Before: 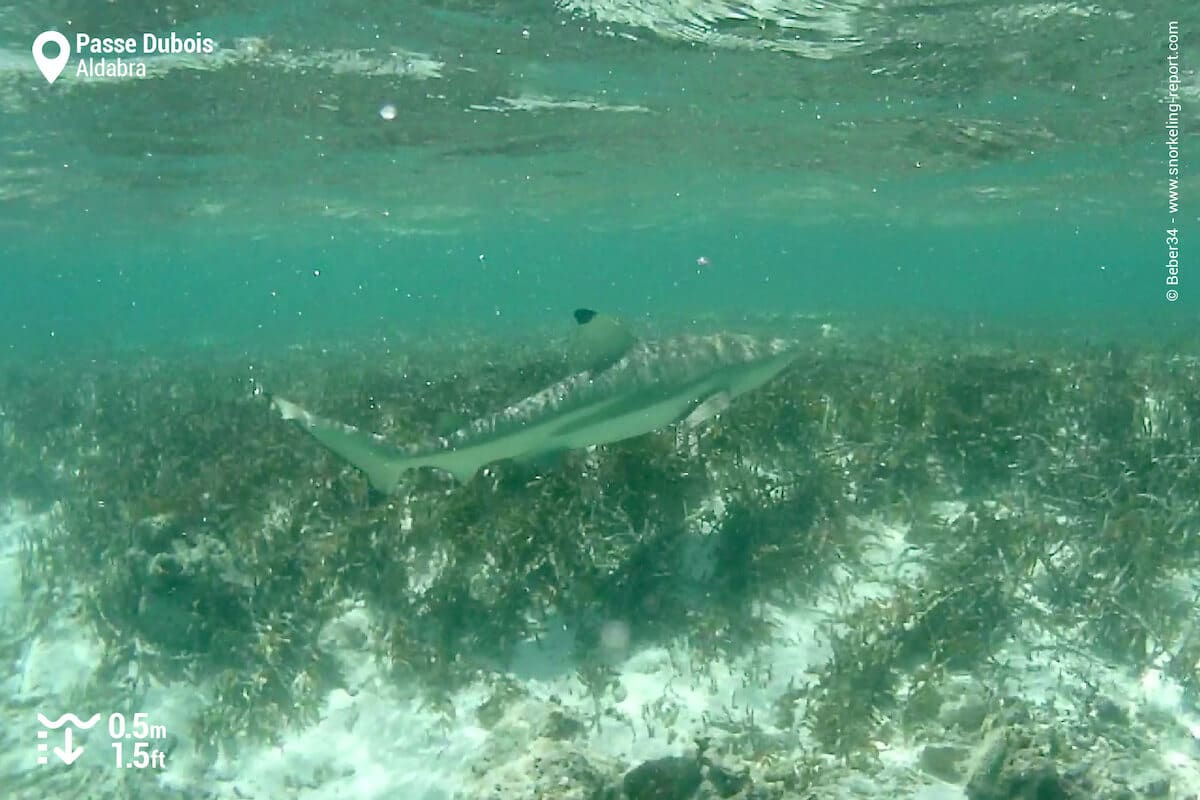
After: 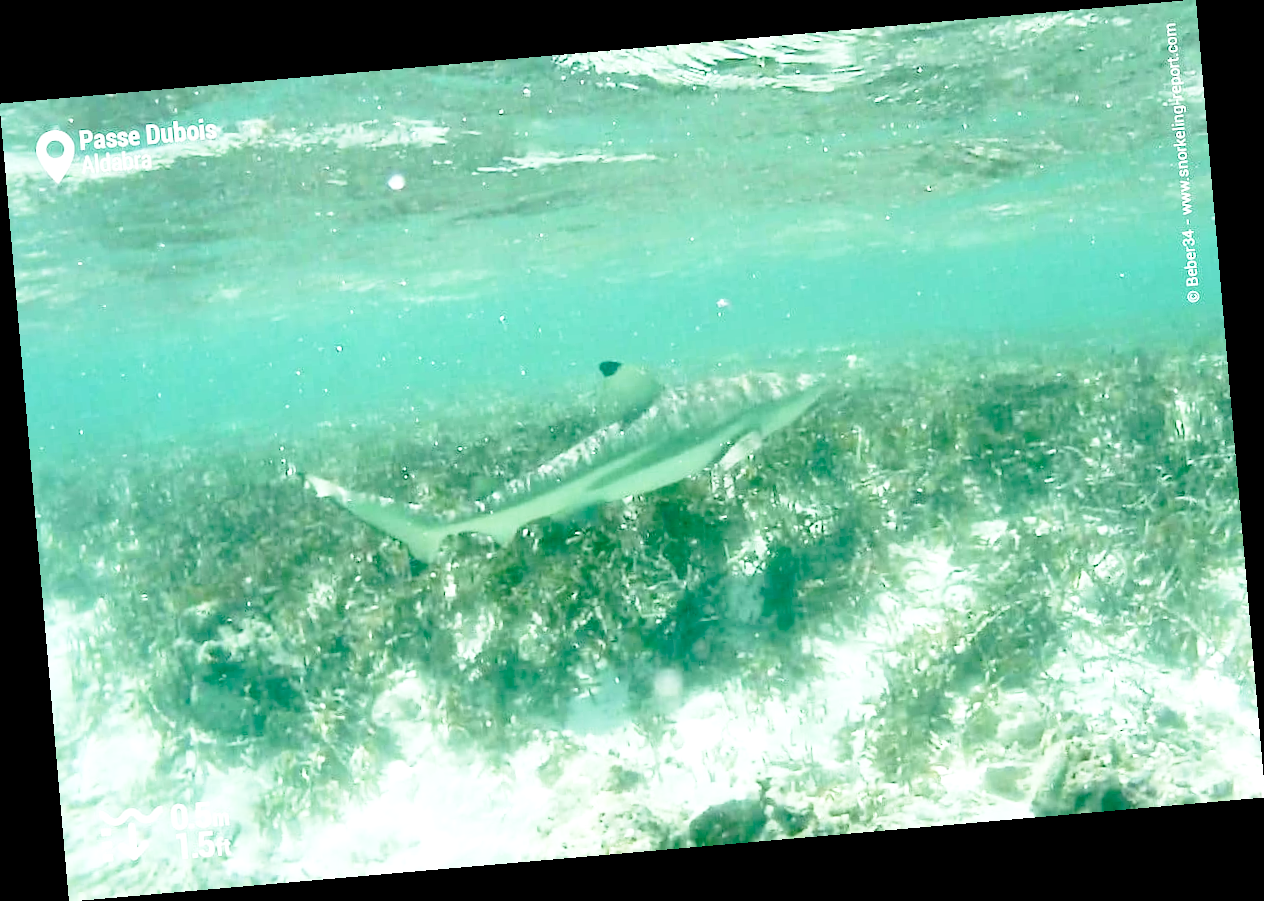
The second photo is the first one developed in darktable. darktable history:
rotate and perspective: rotation -4.98°, automatic cropping off
exposure: black level correction 0.001, exposure 0.3 EV, compensate highlight preservation false
tone equalizer: -8 EV -0.417 EV, -7 EV -0.389 EV, -6 EV -0.333 EV, -5 EV -0.222 EV, -3 EV 0.222 EV, -2 EV 0.333 EV, -1 EV 0.389 EV, +0 EV 0.417 EV, edges refinement/feathering 500, mask exposure compensation -1.57 EV, preserve details no
base curve: curves: ch0 [(0, 0) (0.028, 0.03) (0.121, 0.232) (0.46, 0.748) (0.859, 0.968) (1, 1)], preserve colors none
